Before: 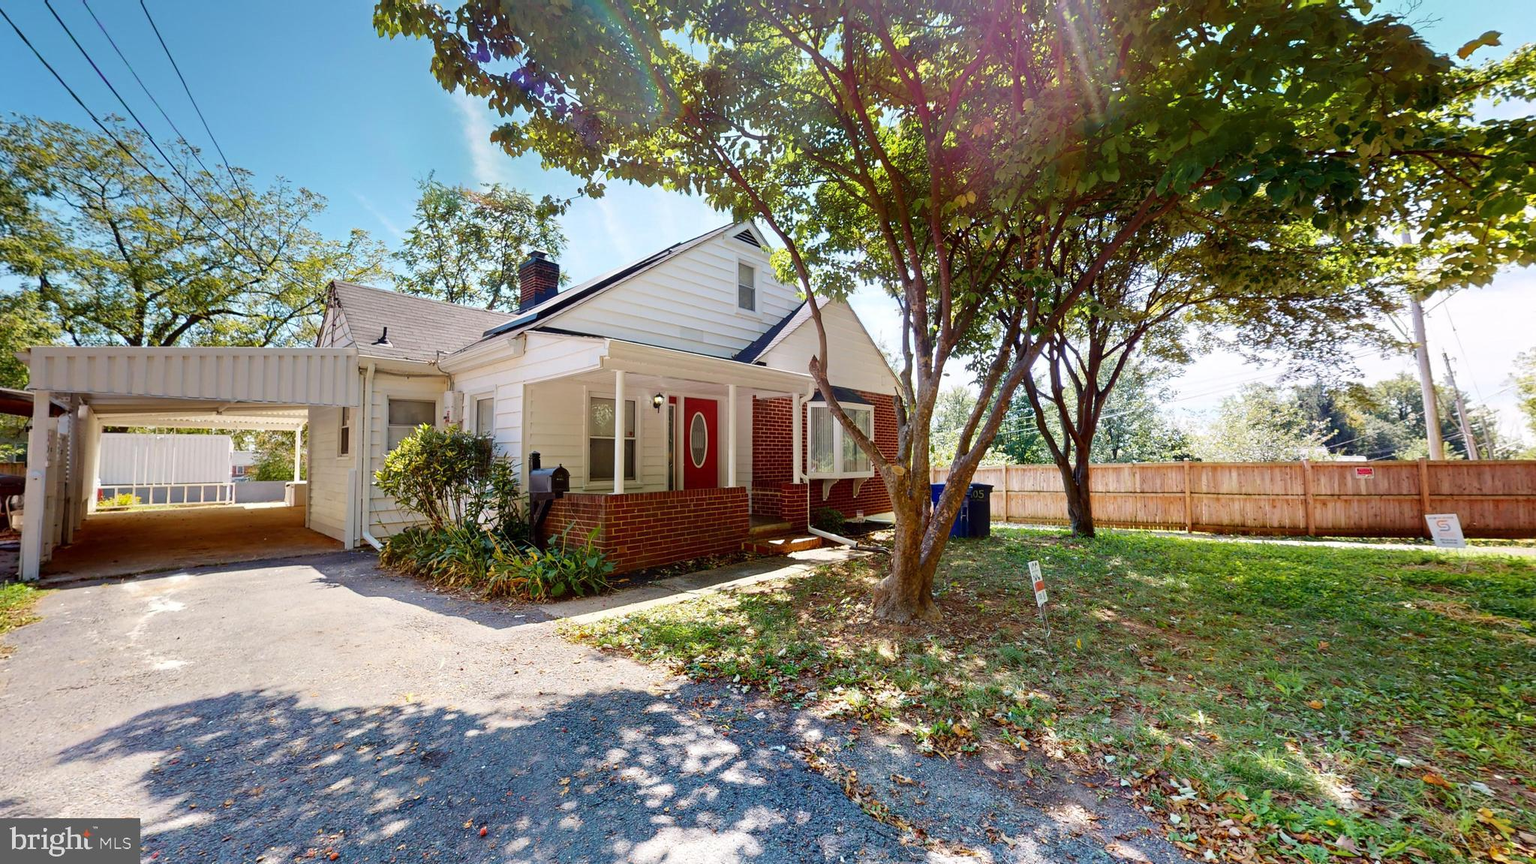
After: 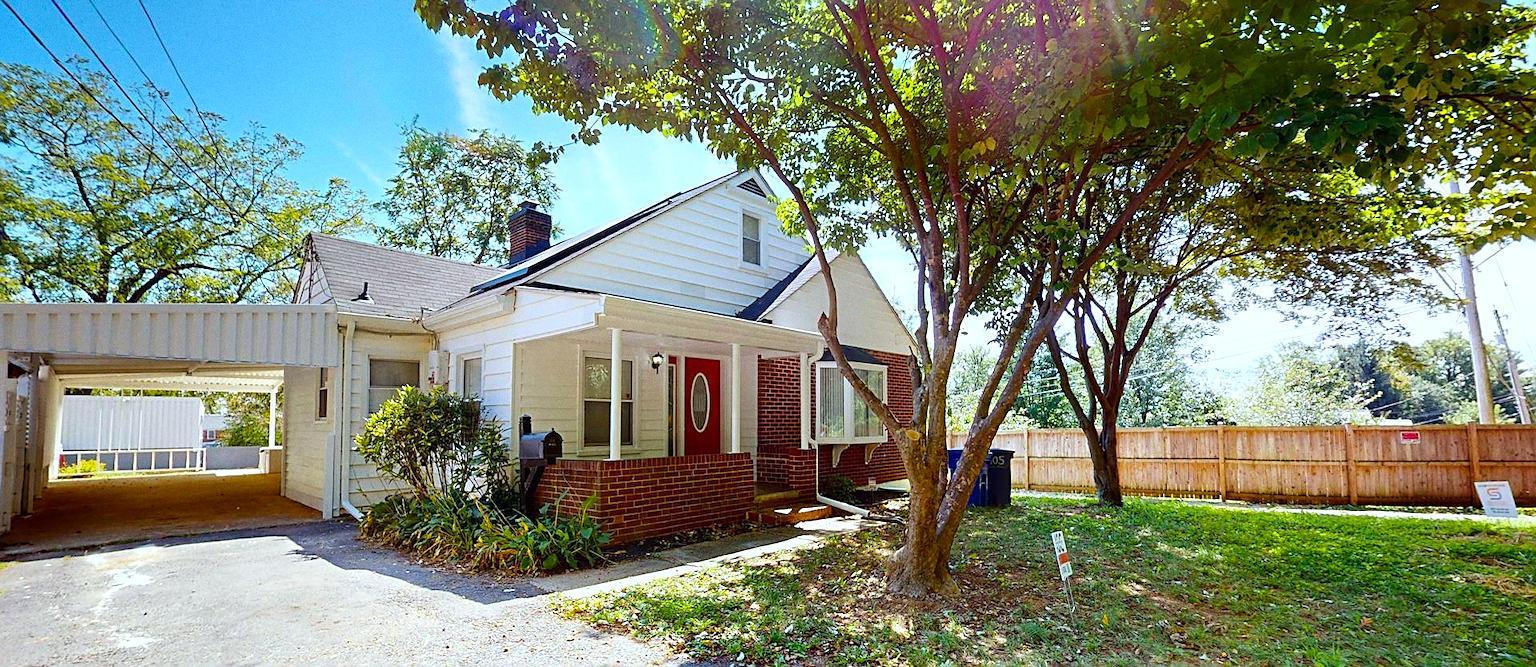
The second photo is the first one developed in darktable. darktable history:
grain: on, module defaults
crop: left 2.737%, top 7.287%, right 3.421%, bottom 20.179%
exposure: exposure 0.2 EV, compensate highlight preservation false
color balance rgb: perceptual saturation grading › global saturation 20%, global vibrance 20%
white balance: red 0.925, blue 1.046
sharpen: on, module defaults
